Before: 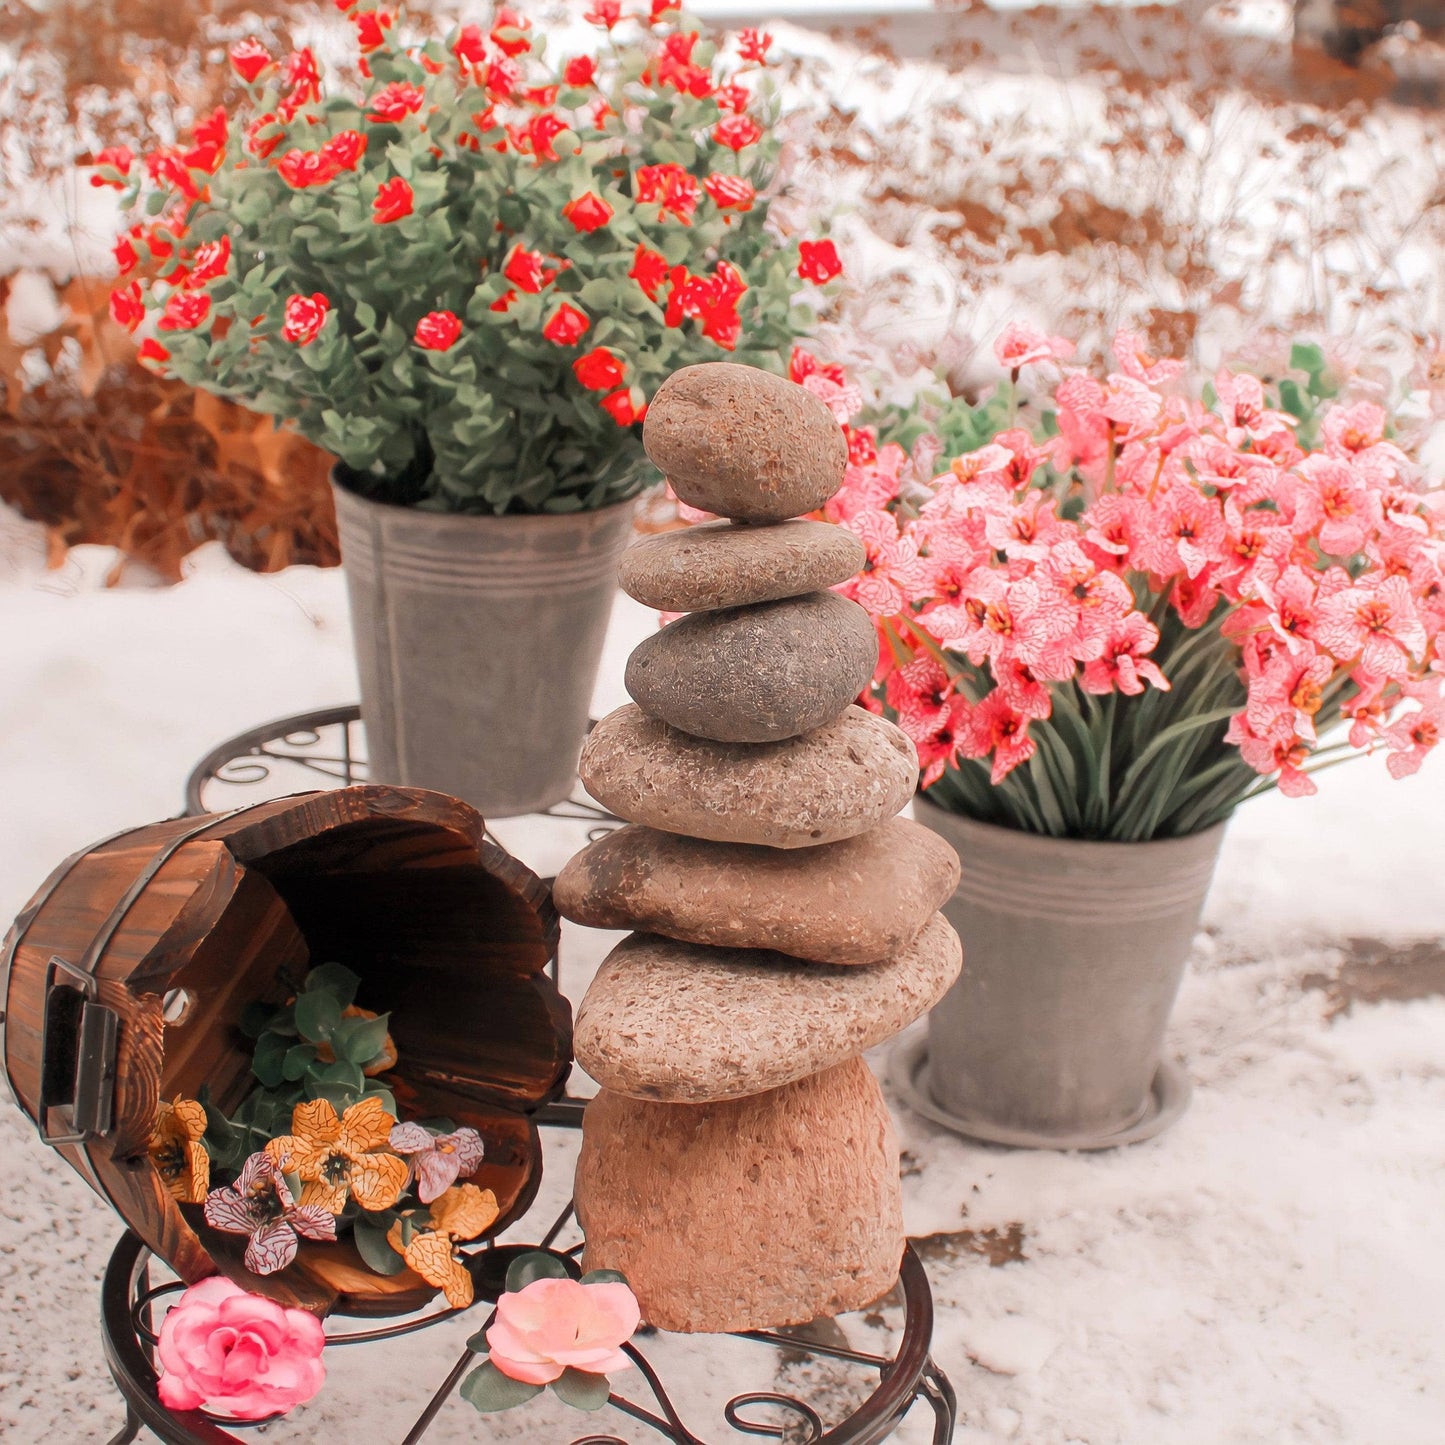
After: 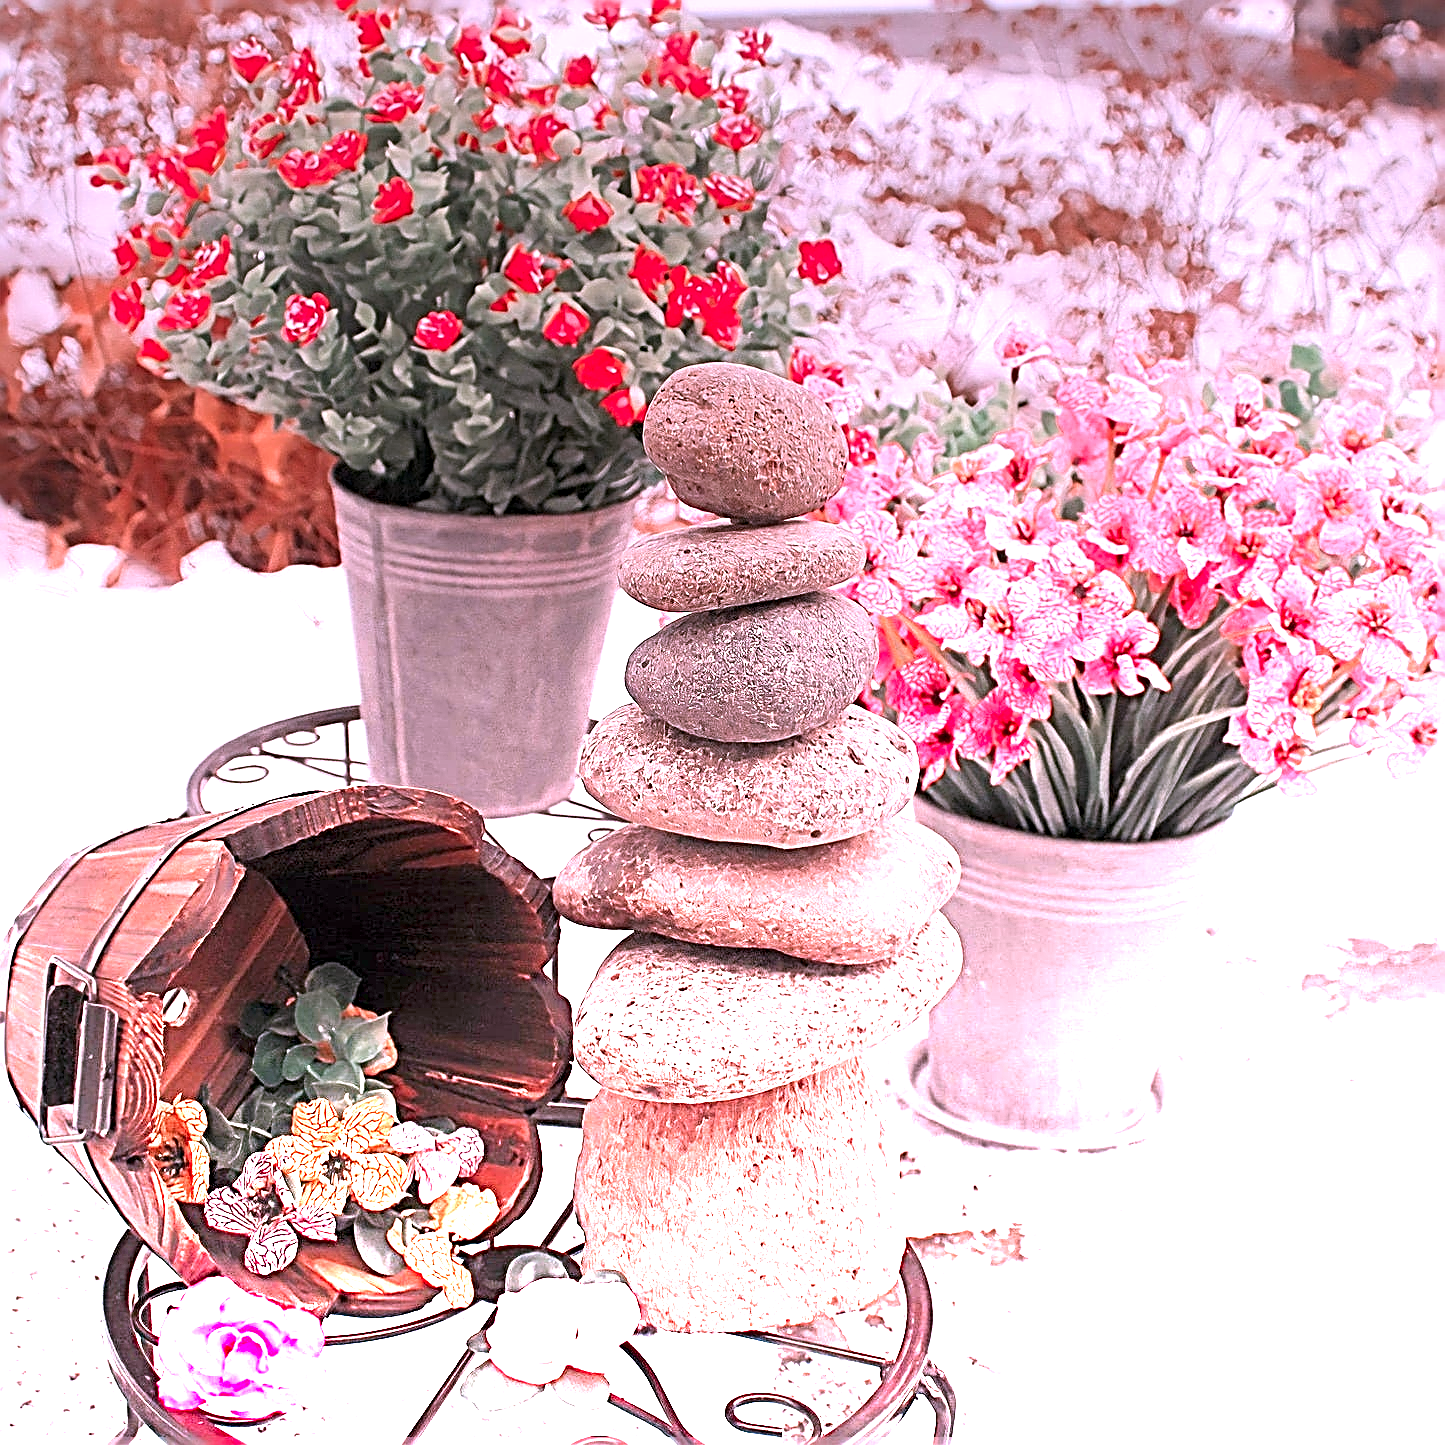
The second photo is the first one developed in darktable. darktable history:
graduated density: density -3.9 EV
color correction: highlights a* 15.46, highlights b* -20.56
sharpen: radius 3.158, amount 1.731
